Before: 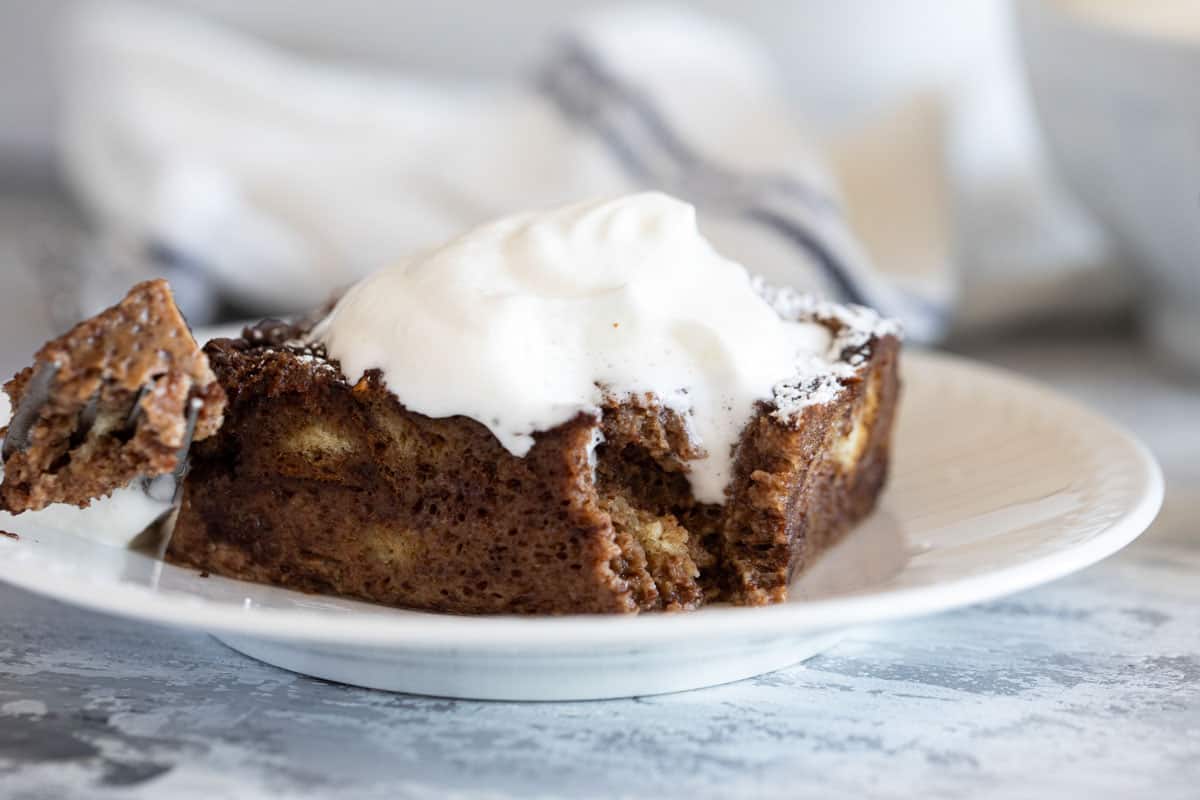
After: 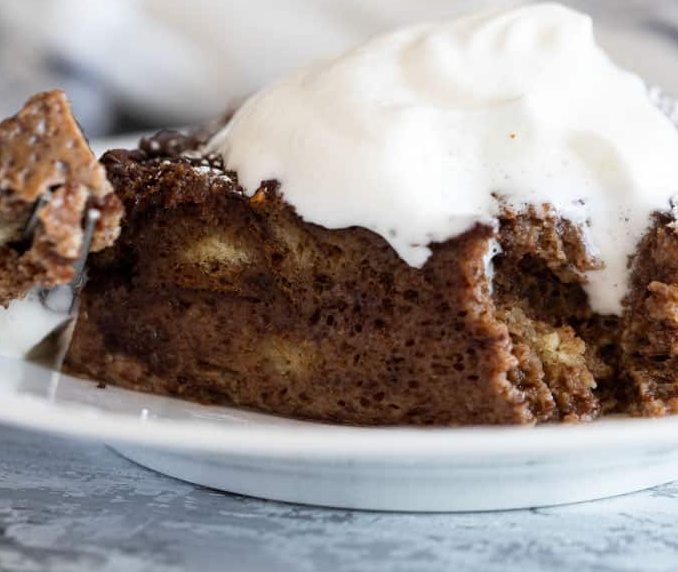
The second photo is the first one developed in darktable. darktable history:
crop: left 8.609%, top 23.658%, right 34.845%, bottom 4.814%
